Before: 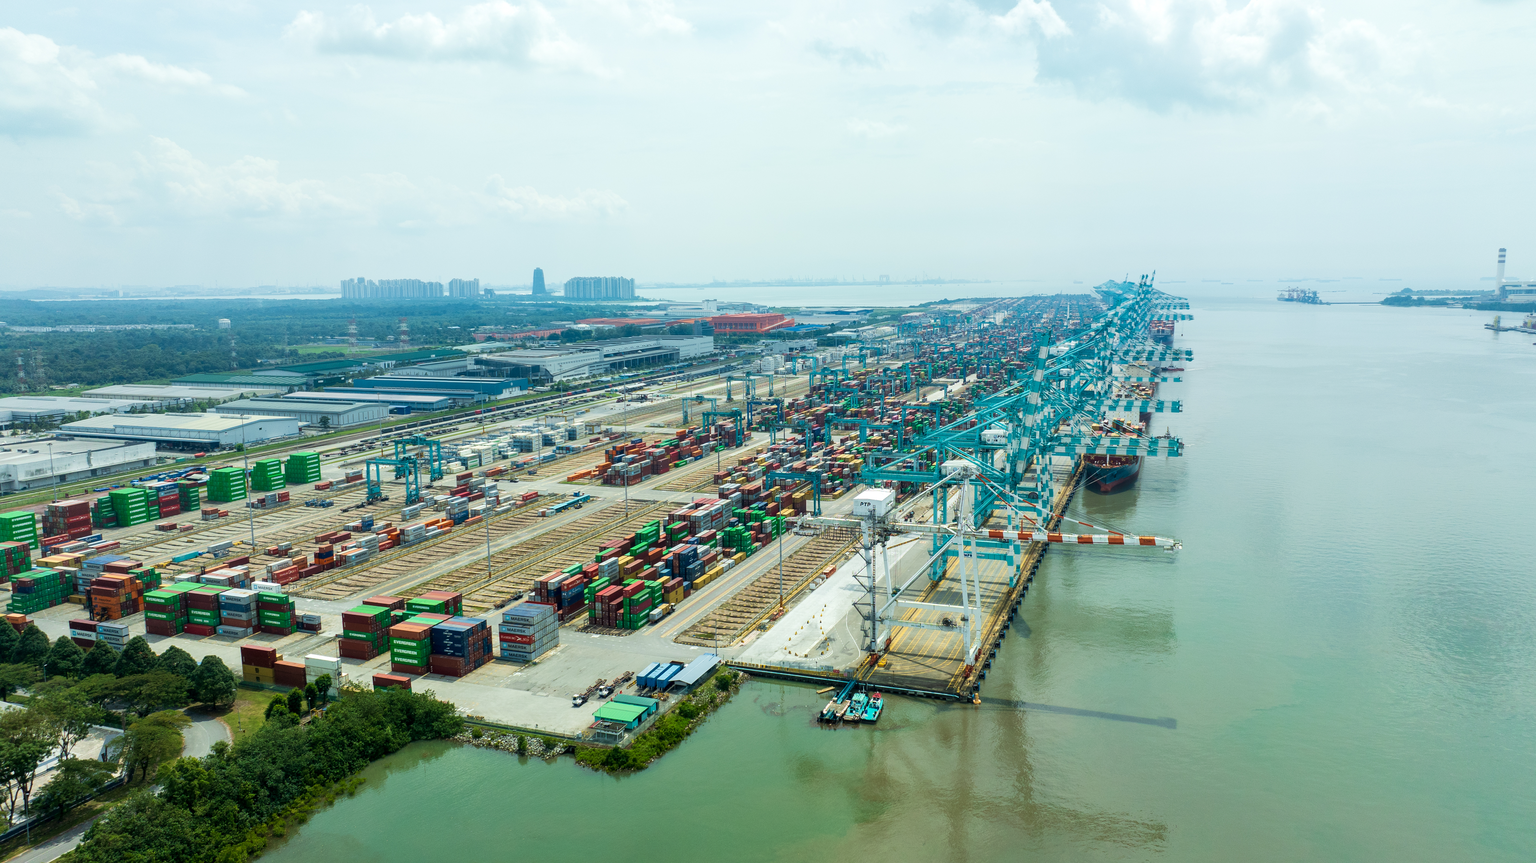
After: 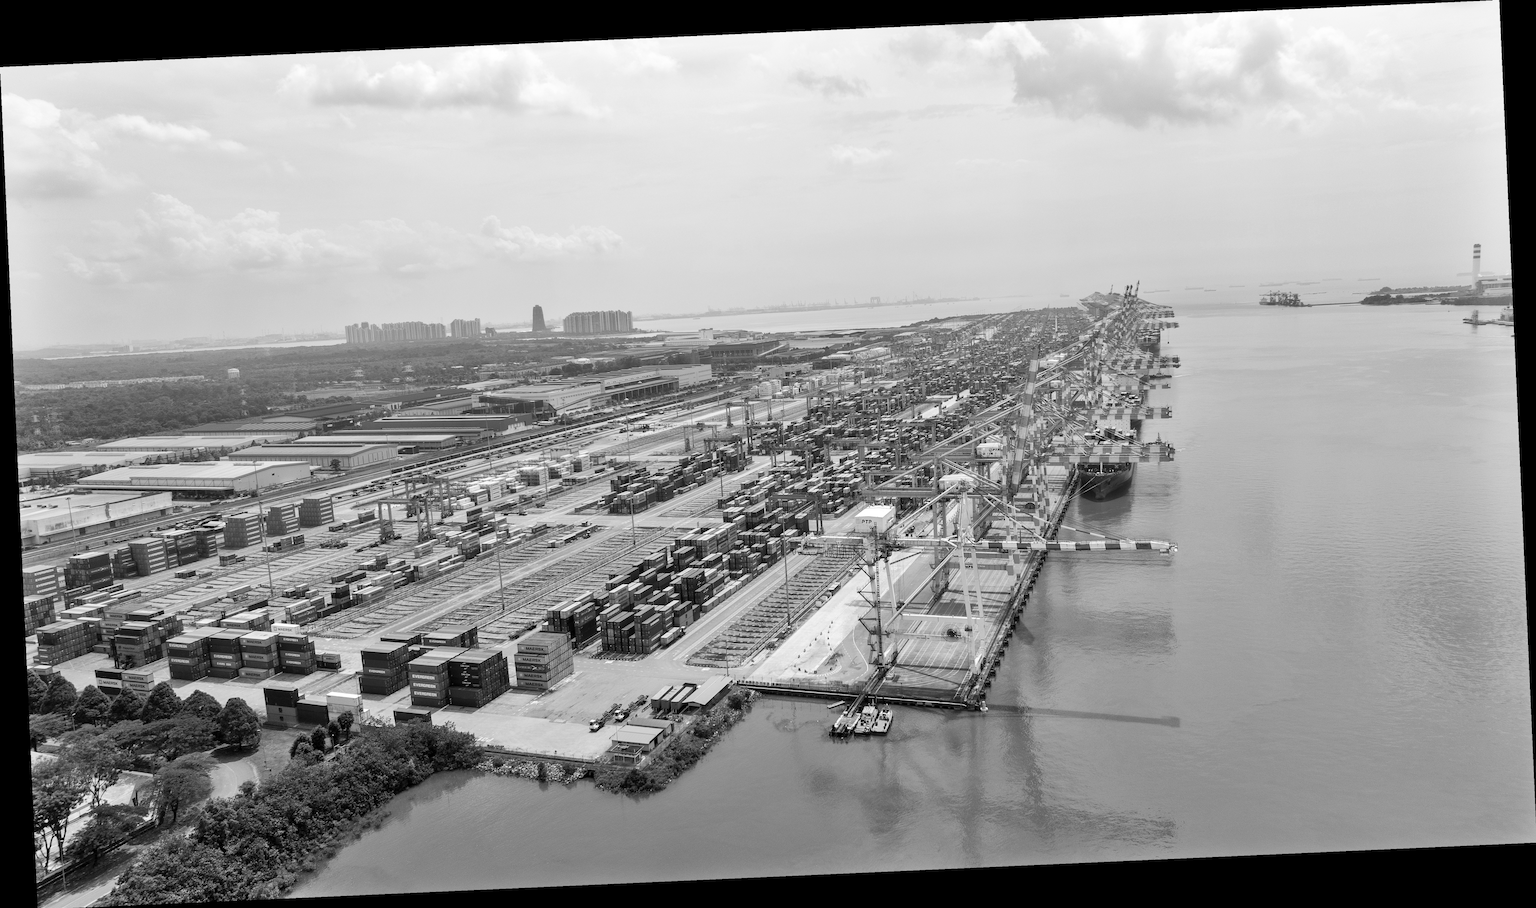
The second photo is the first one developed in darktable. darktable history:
shadows and highlights: soften with gaussian
rotate and perspective: rotation -2.56°, automatic cropping off
monochrome: on, module defaults
